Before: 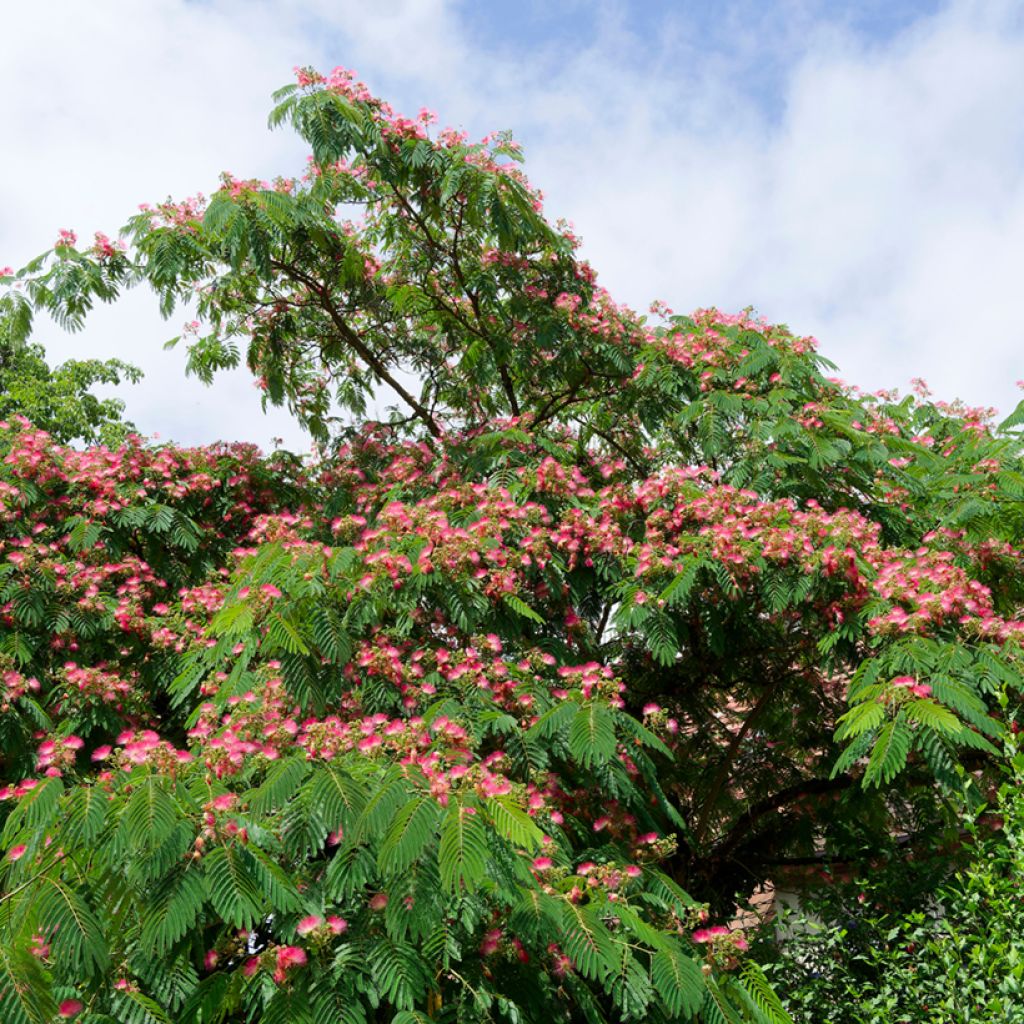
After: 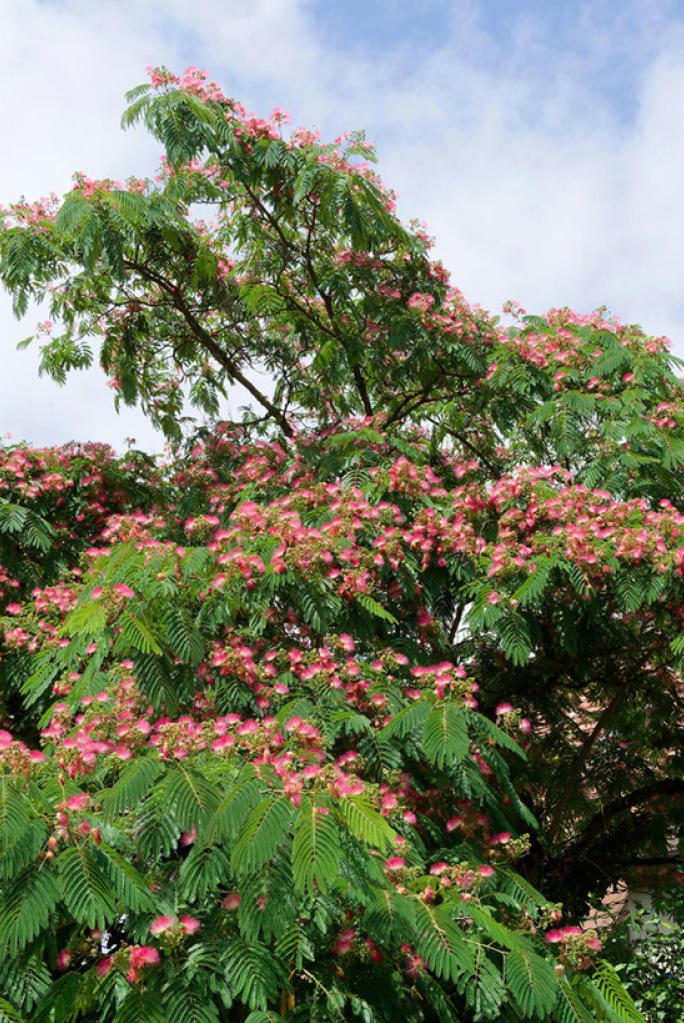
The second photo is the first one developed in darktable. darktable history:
crop and rotate: left 14.421%, right 18.741%
contrast brightness saturation: saturation -0.056
local contrast: mode bilateral grid, contrast 100, coarseness 99, detail 93%, midtone range 0.2
